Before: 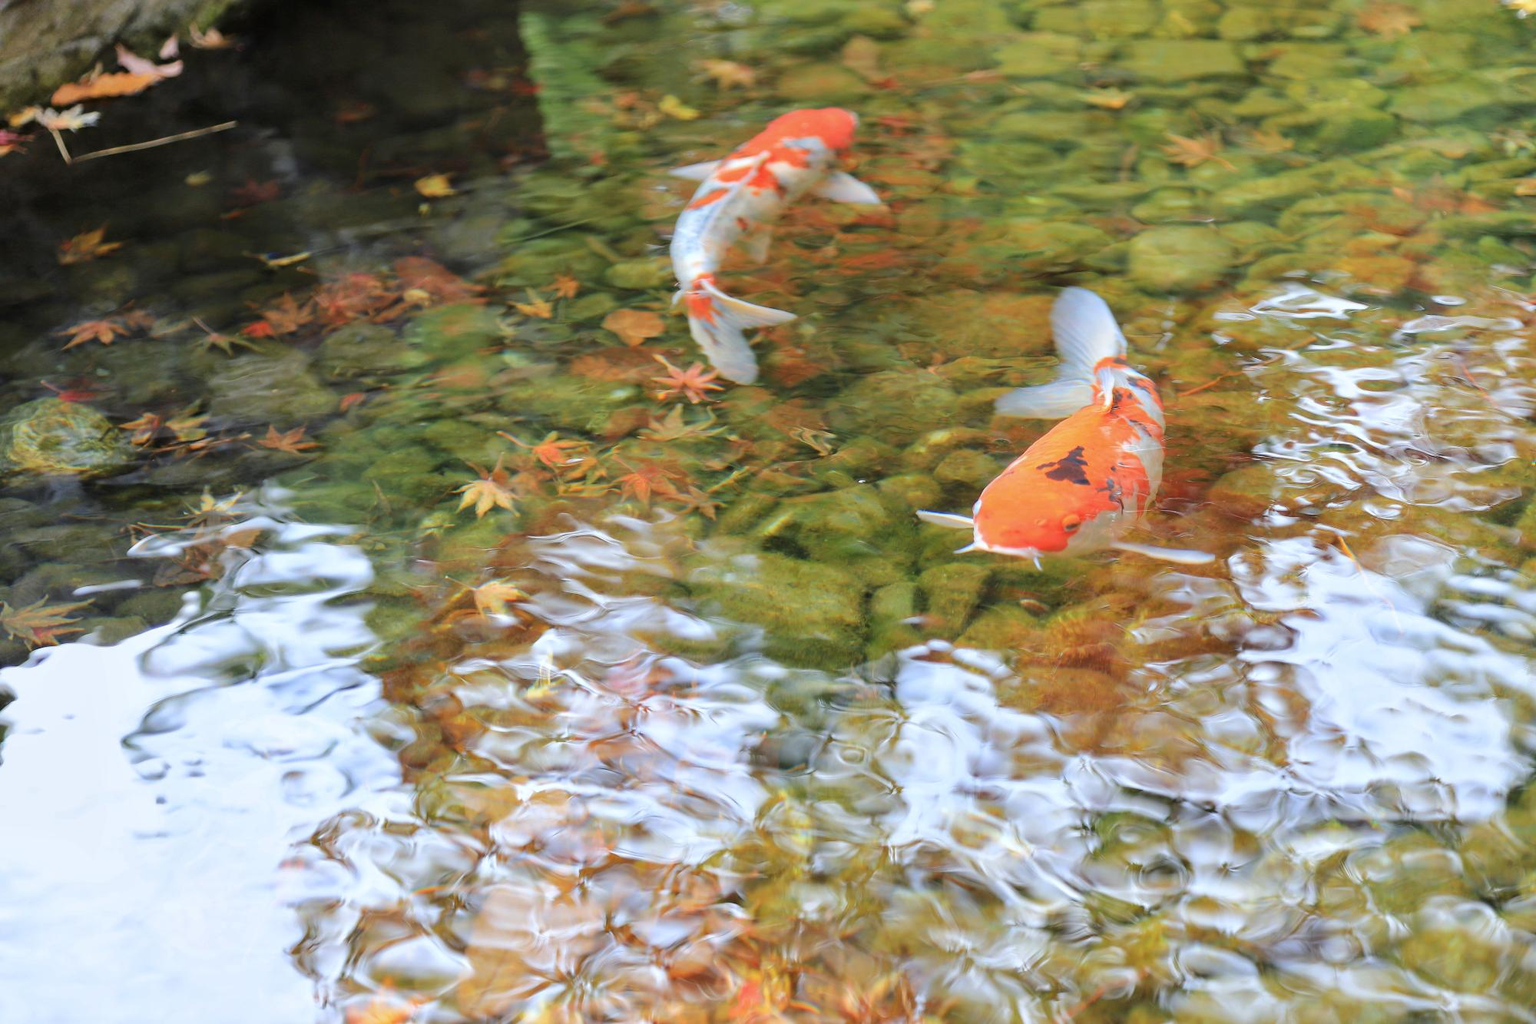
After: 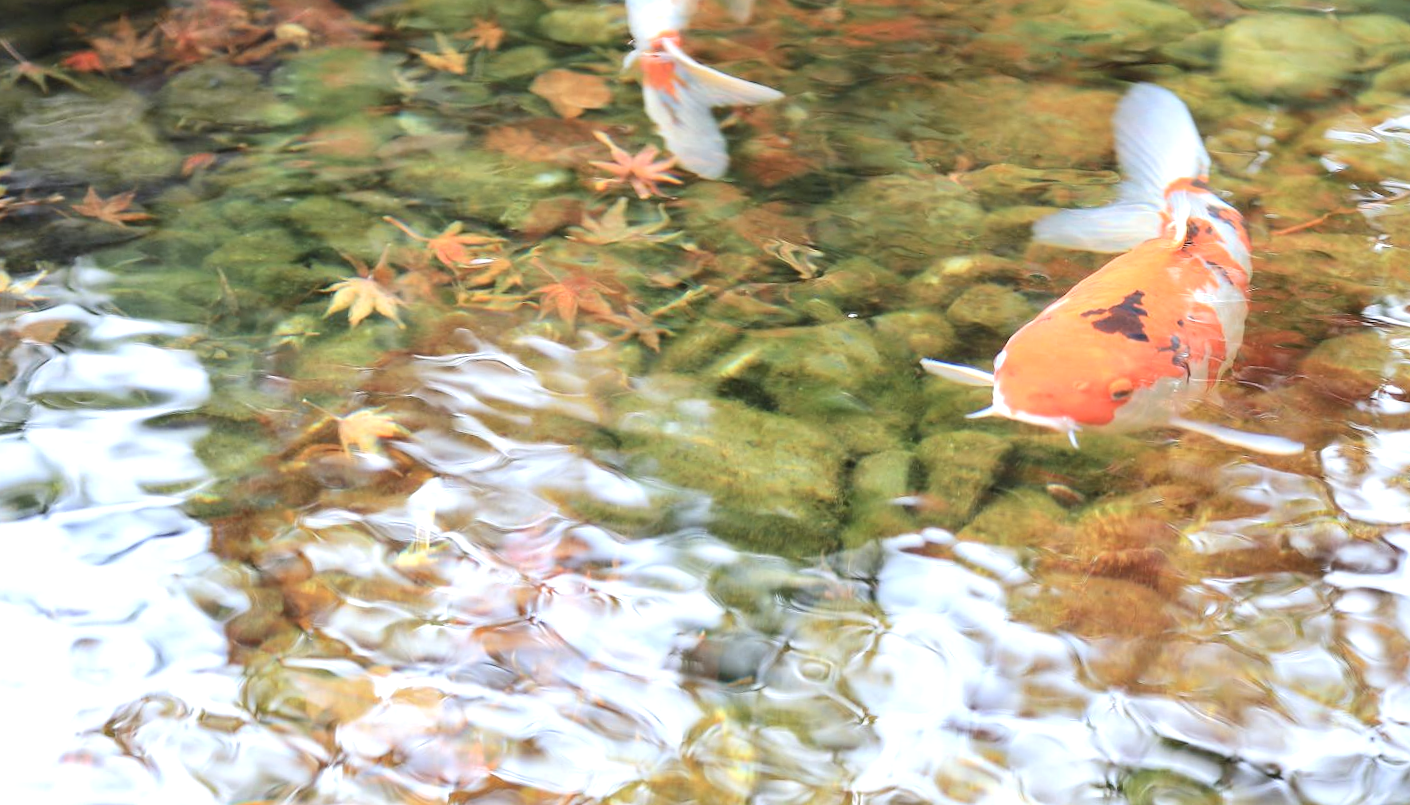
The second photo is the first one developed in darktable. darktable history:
crop and rotate: angle -4.17°, left 9.726%, top 21.3%, right 12.22%, bottom 11.81%
contrast brightness saturation: contrast 0.115, saturation -0.179
exposure: black level correction 0.001, exposure 0.5 EV, compensate highlight preservation false
